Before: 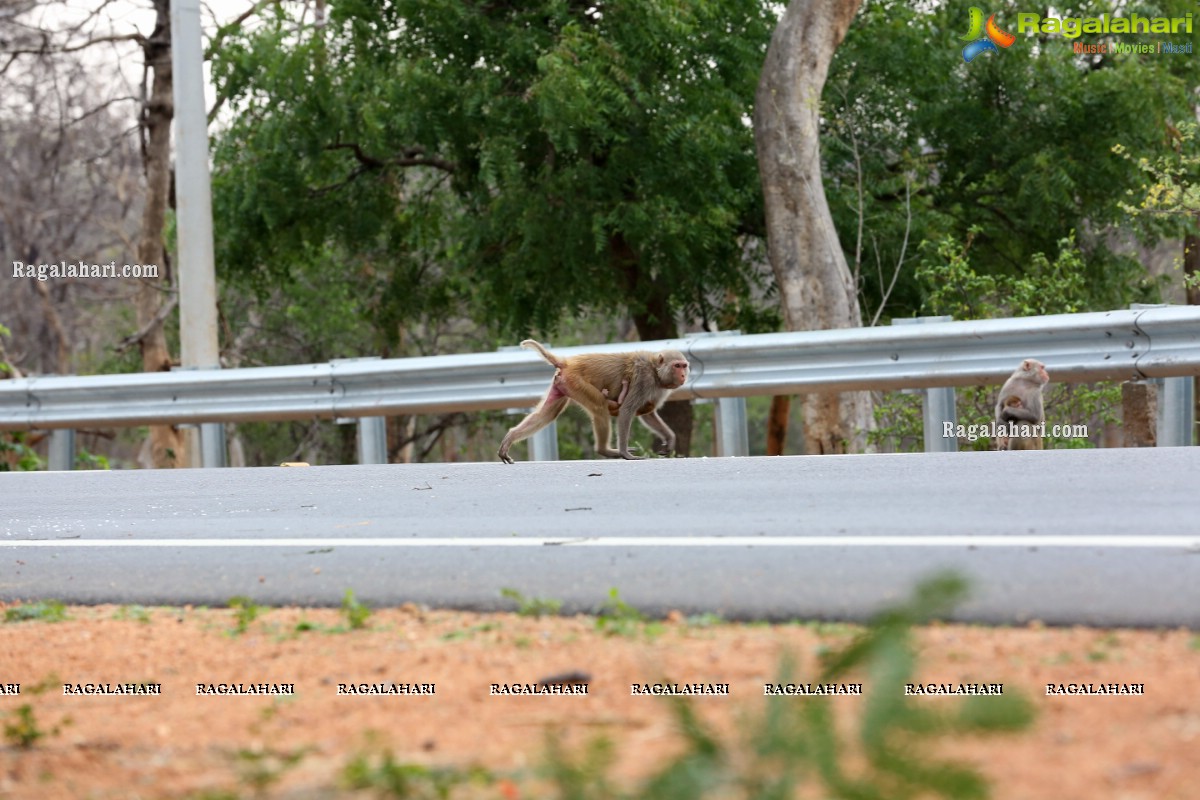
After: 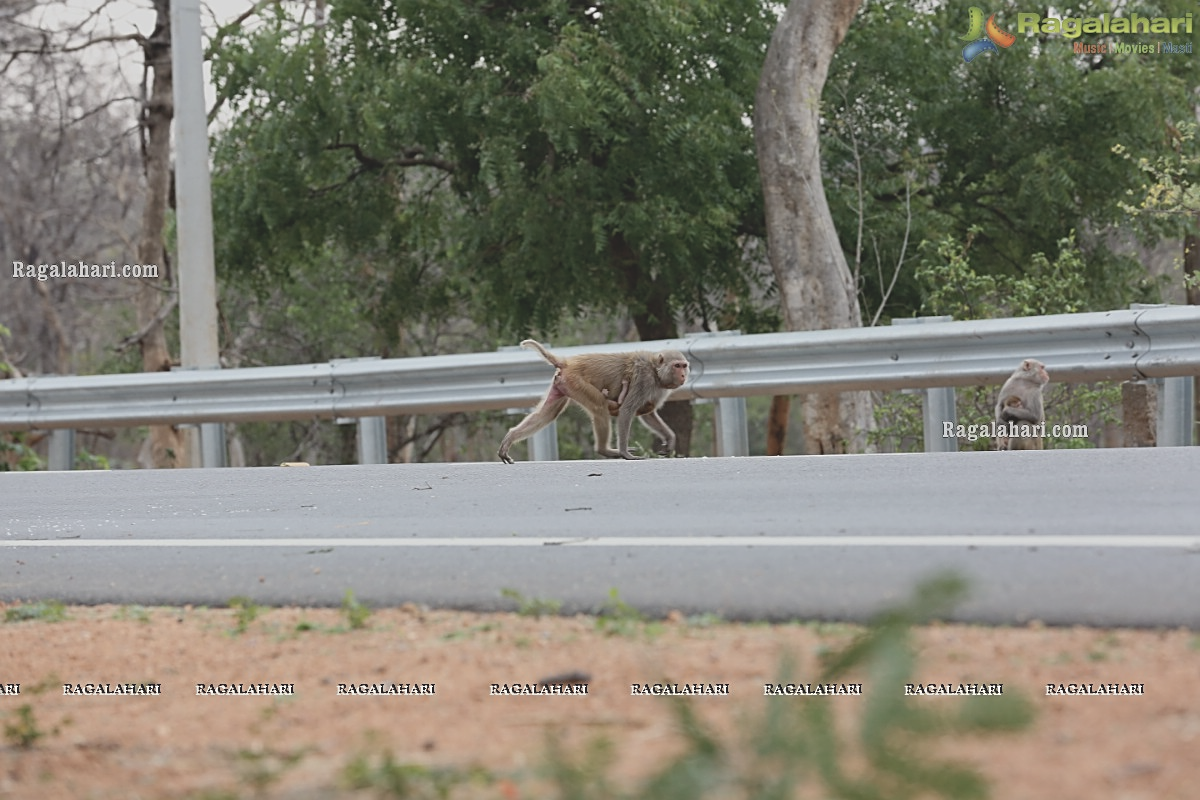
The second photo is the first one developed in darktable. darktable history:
sharpen: on, module defaults
contrast brightness saturation: contrast -0.268, saturation -0.422
